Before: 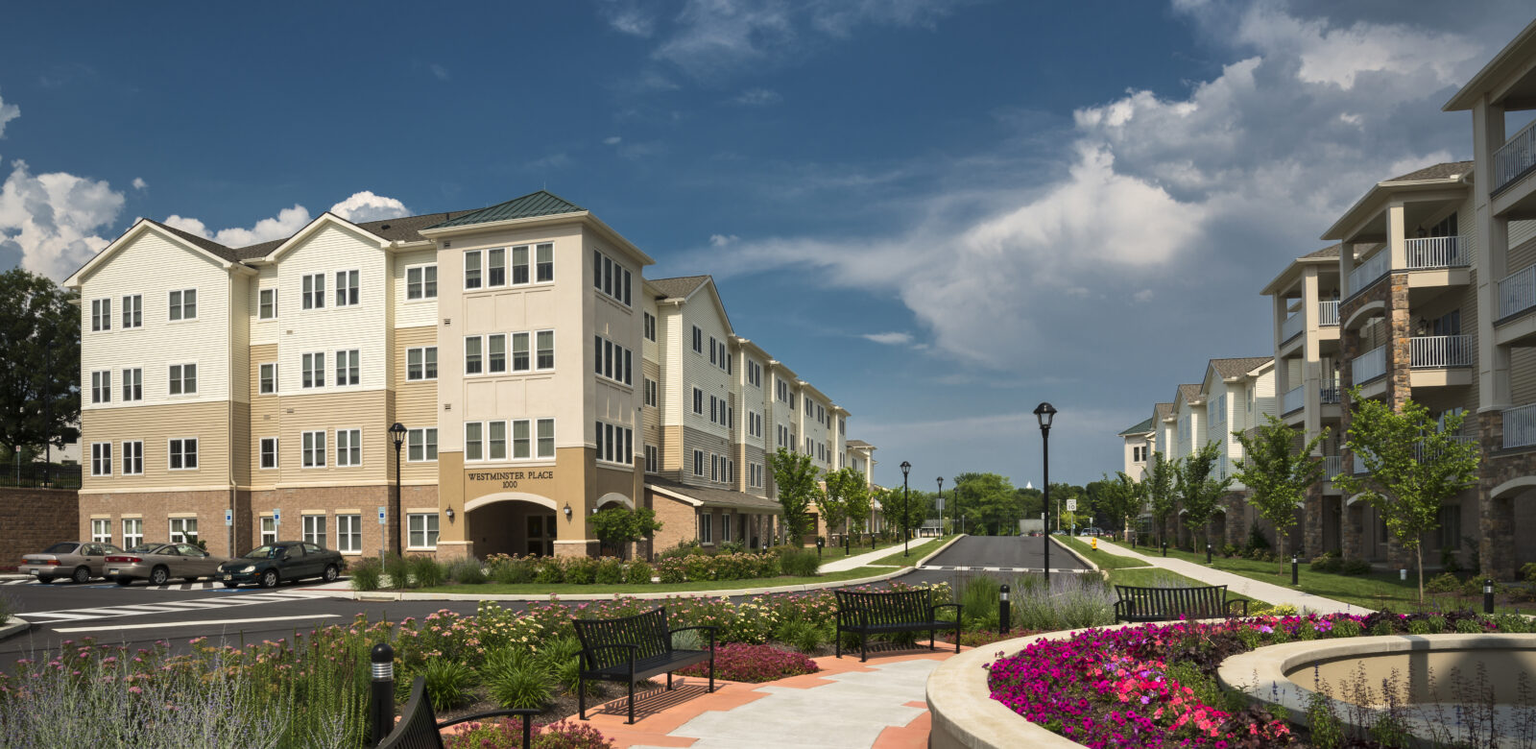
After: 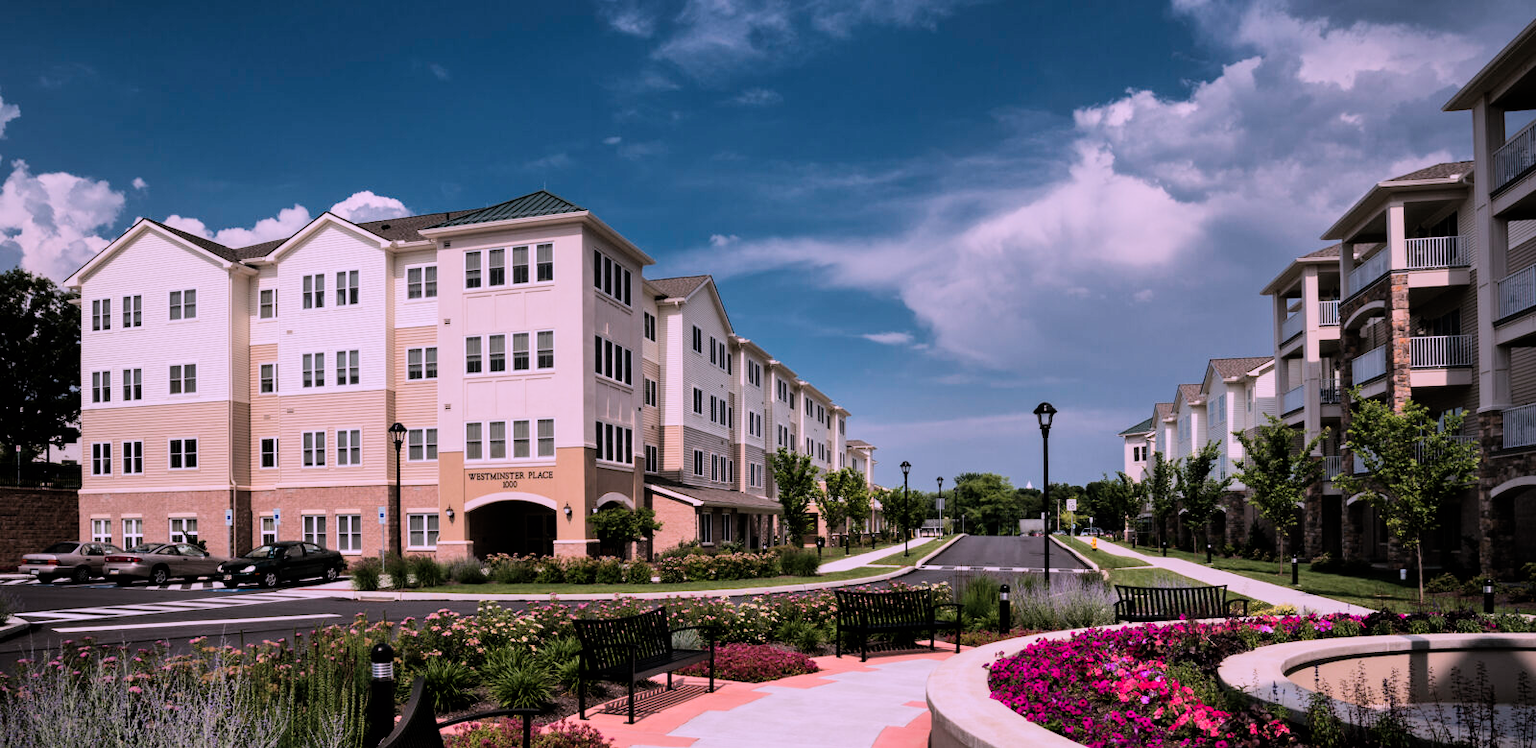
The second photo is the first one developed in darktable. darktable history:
filmic rgb: black relative exposure -5 EV, hardness 2.88, contrast 1.3, highlights saturation mix -30%
color correction: highlights a* 15.46, highlights b* -20.56
